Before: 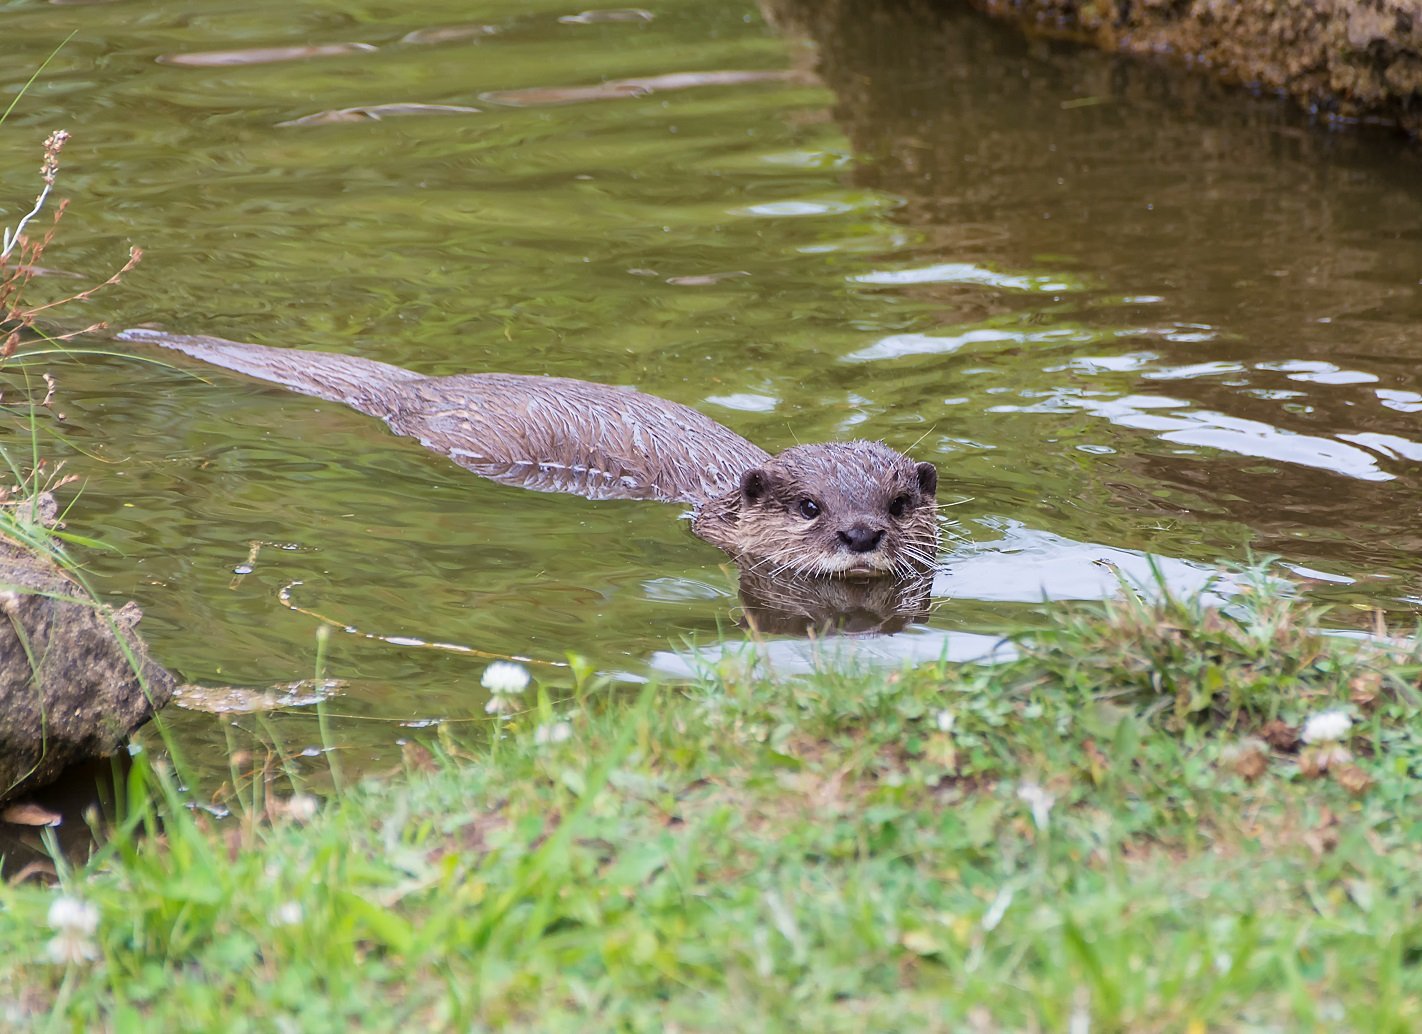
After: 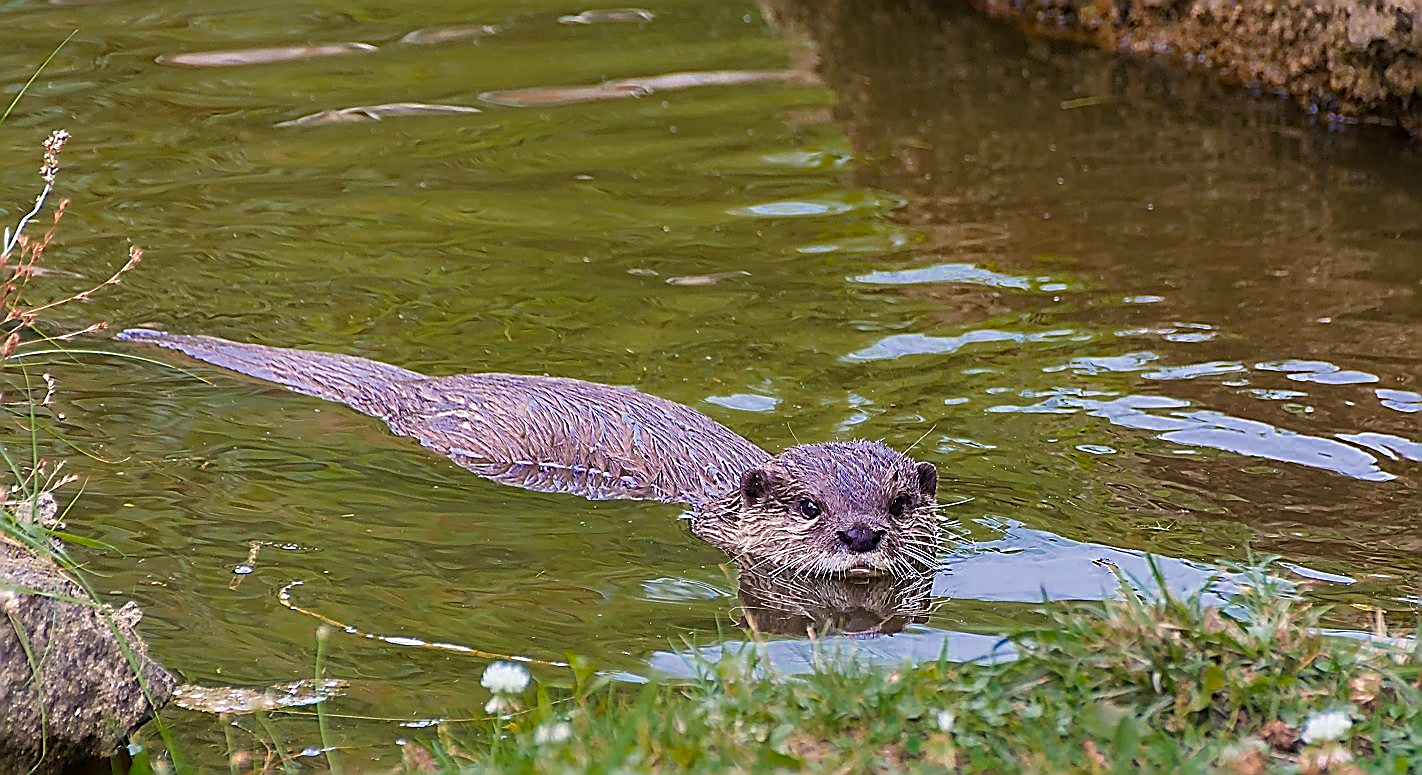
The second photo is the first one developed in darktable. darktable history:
sharpen: amount 2
crop: bottom 24.988%
color zones: curves: ch0 [(0, 0.553) (0.123, 0.58) (0.23, 0.419) (0.468, 0.155) (0.605, 0.132) (0.723, 0.063) (0.833, 0.172) (0.921, 0.468)]; ch1 [(0.025, 0.645) (0.229, 0.584) (0.326, 0.551) (0.537, 0.446) (0.599, 0.911) (0.708, 1) (0.805, 0.944)]; ch2 [(0.086, 0.468) (0.254, 0.464) (0.638, 0.564) (0.702, 0.592) (0.768, 0.564)]
